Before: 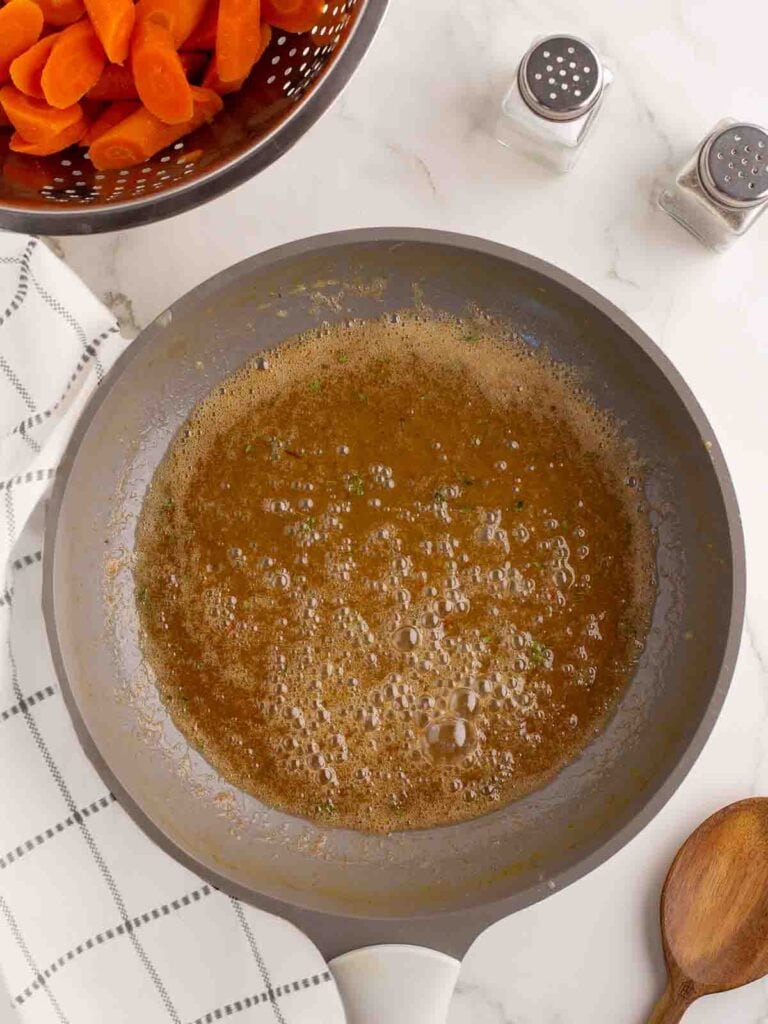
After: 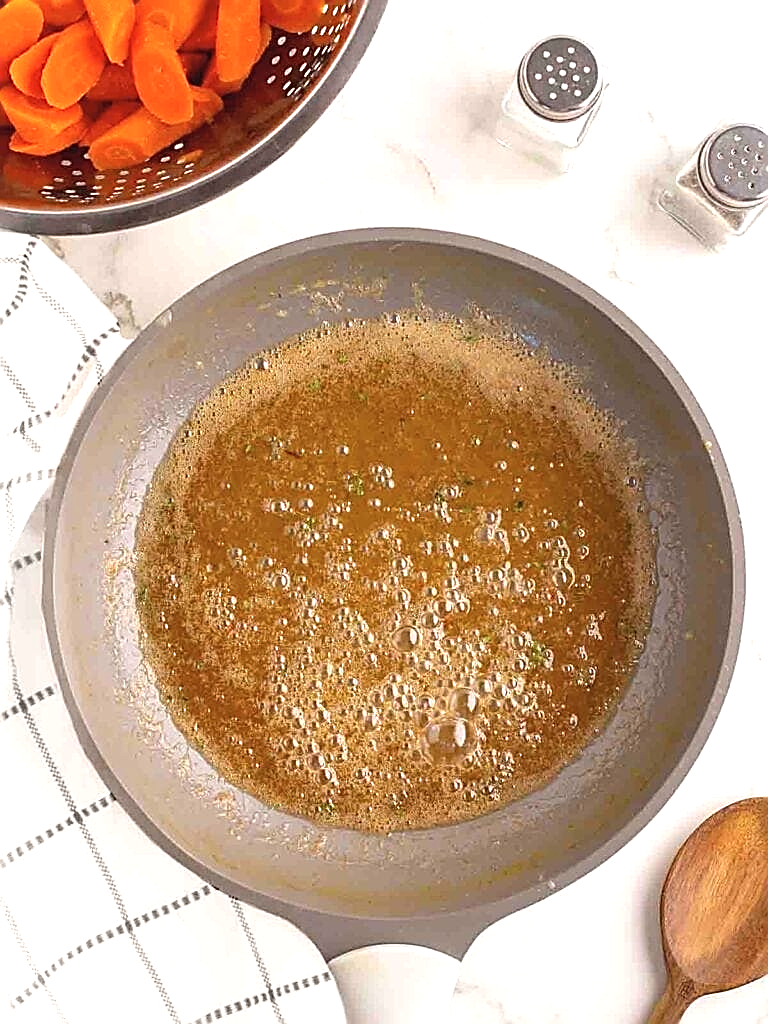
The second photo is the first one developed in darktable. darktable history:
exposure: exposure 0.921 EV, compensate highlight preservation false
sharpen: radius 1.685, amount 1.294
contrast brightness saturation: contrast -0.1, saturation -0.1
